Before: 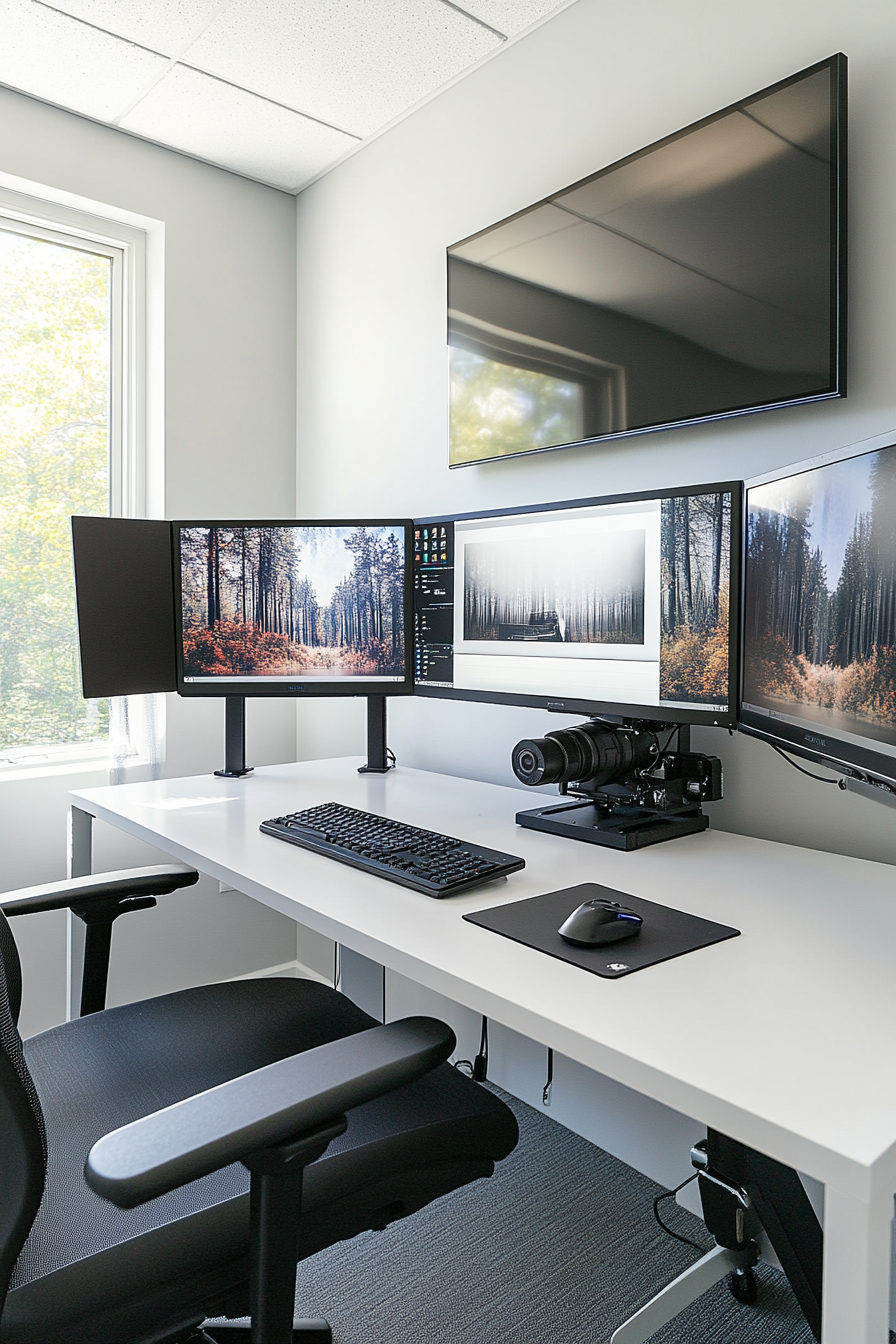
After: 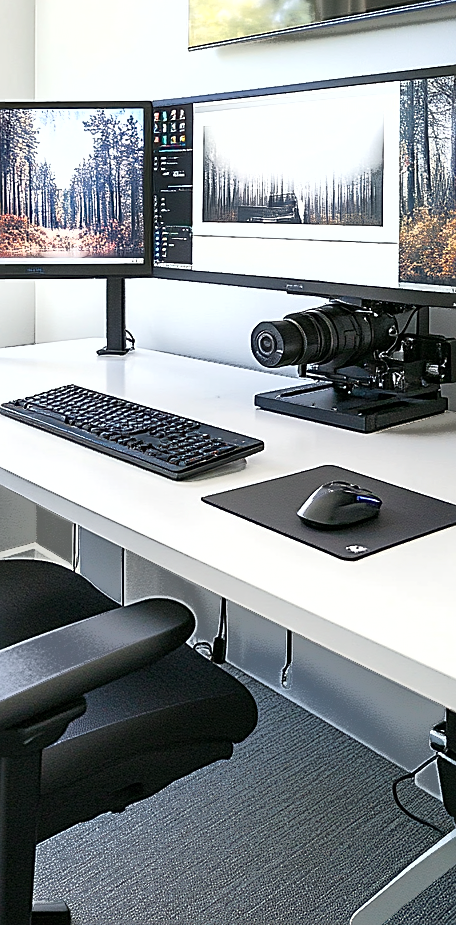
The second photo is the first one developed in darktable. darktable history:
sharpen: on, module defaults
crop and rotate: left 29.237%, top 31.152%, right 19.807%
fill light: exposure -0.73 EV, center 0.69, width 2.2
exposure: black level correction 0.001, exposure 0.5 EV, compensate exposure bias true, compensate highlight preservation false
